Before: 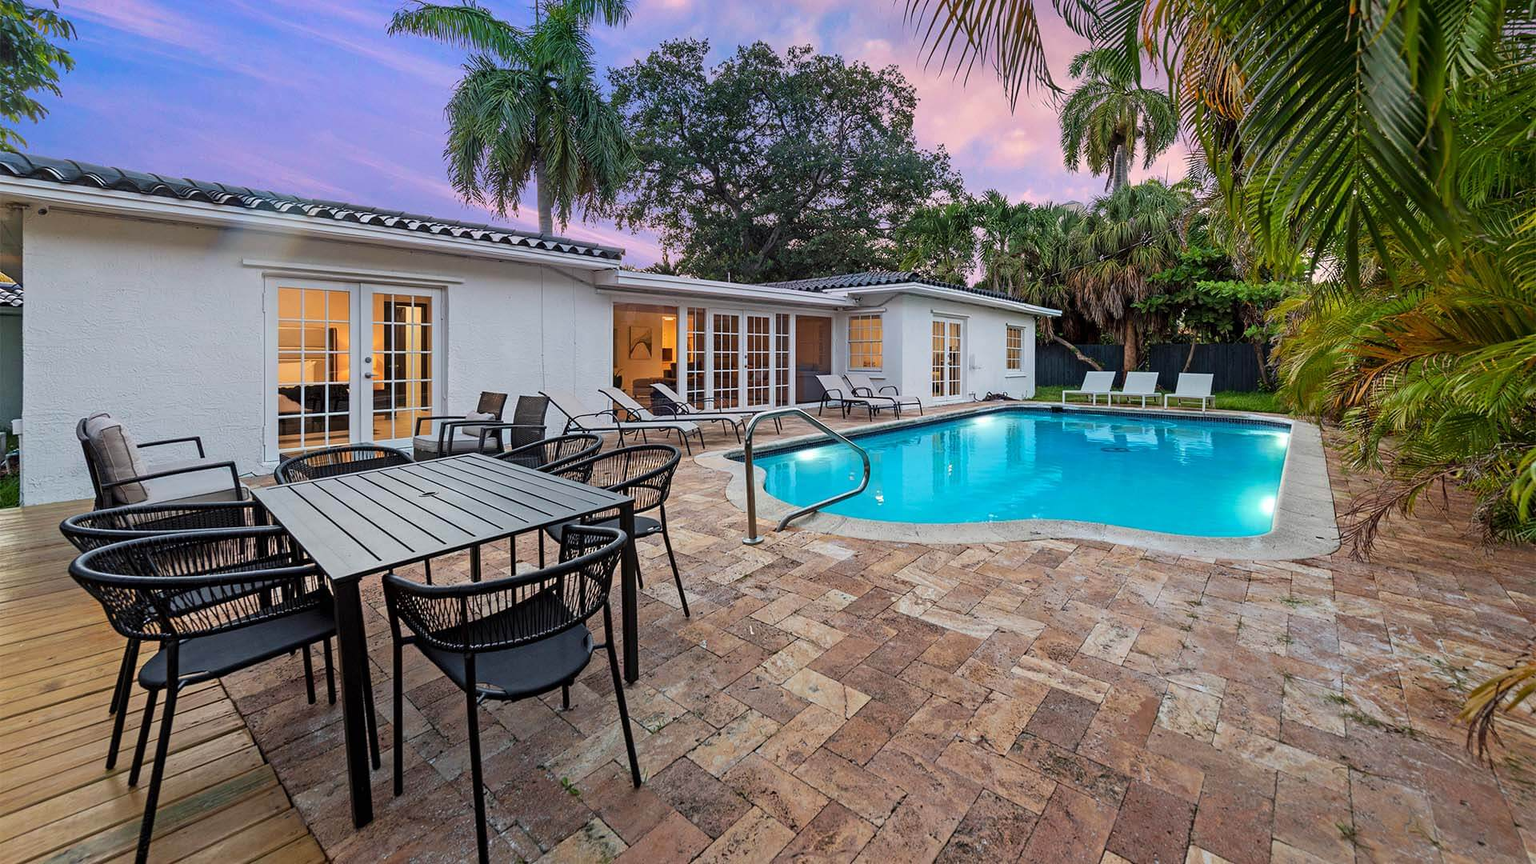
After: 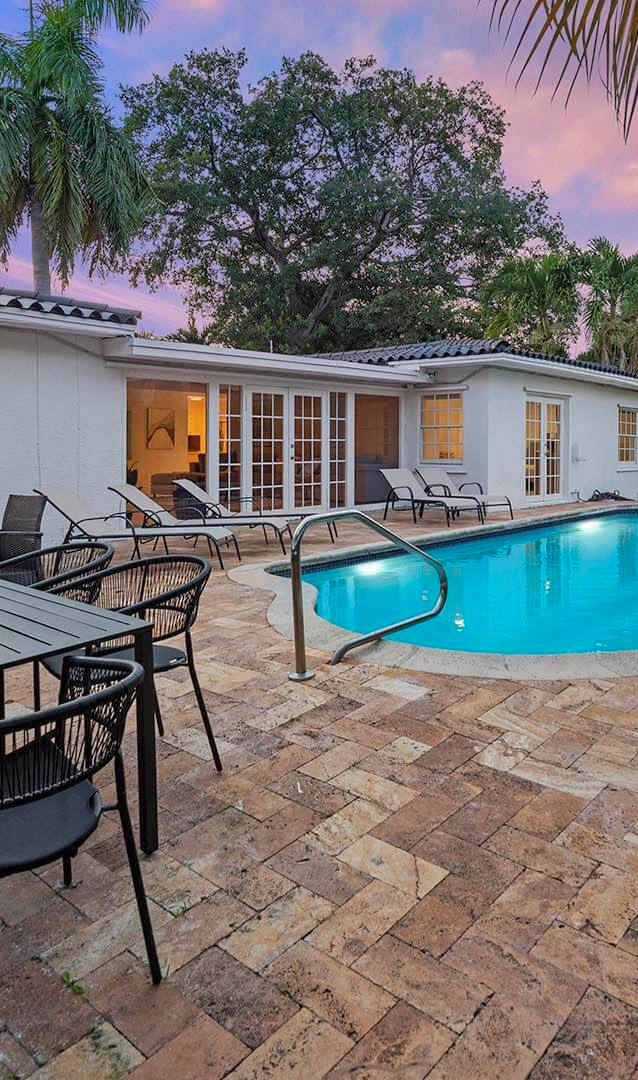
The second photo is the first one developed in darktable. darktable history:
grain: coarseness 0.09 ISO, strength 10%
shadows and highlights: shadows 40, highlights -60
crop: left 33.36%, right 33.36%
exposure: black level correction 0, compensate exposure bias true, compensate highlight preservation false
